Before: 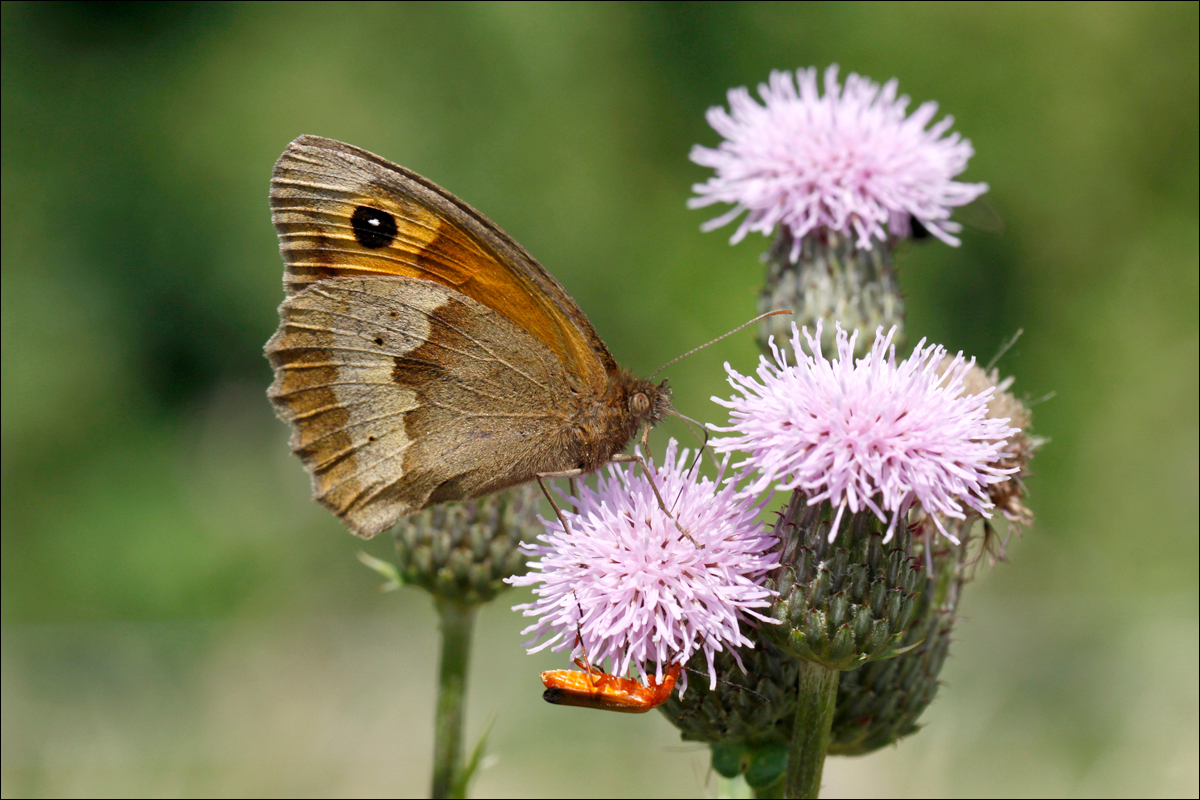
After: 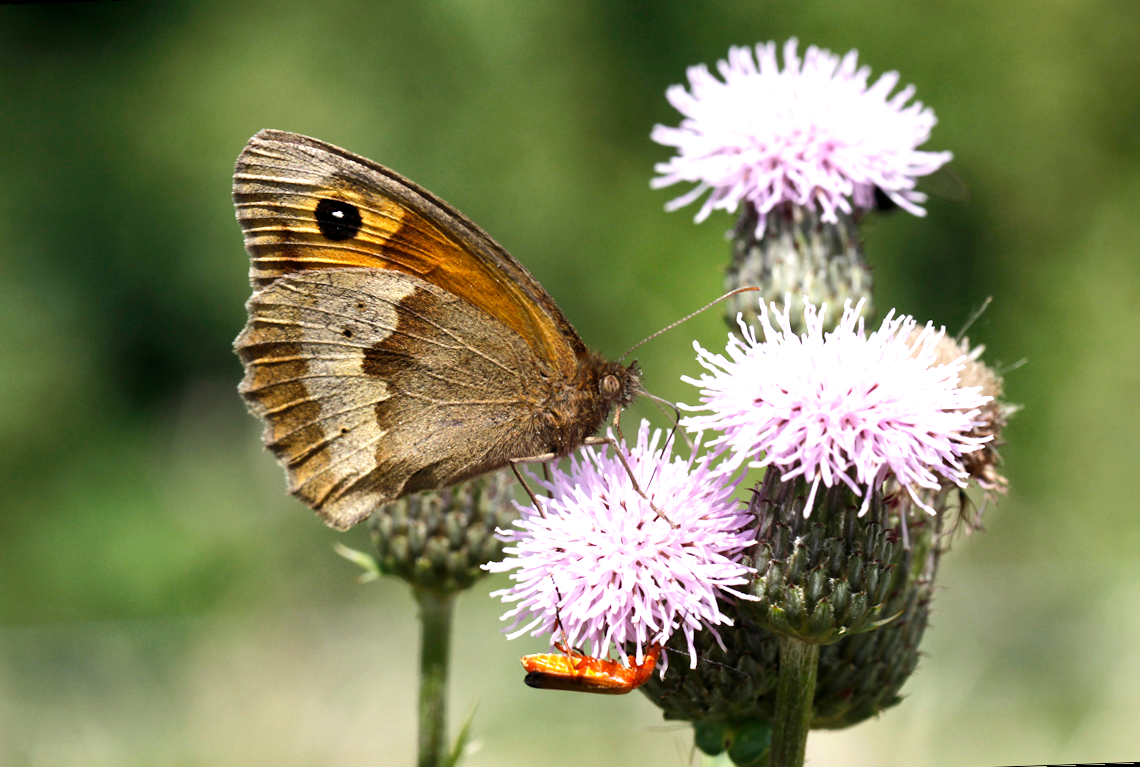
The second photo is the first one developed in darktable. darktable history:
tone equalizer: -8 EV -0.75 EV, -7 EV -0.7 EV, -6 EV -0.6 EV, -5 EV -0.4 EV, -3 EV 0.4 EV, -2 EV 0.6 EV, -1 EV 0.7 EV, +0 EV 0.75 EV, edges refinement/feathering 500, mask exposure compensation -1.57 EV, preserve details no
rotate and perspective: rotation -2.12°, lens shift (vertical) 0.009, lens shift (horizontal) -0.008, automatic cropping original format, crop left 0.036, crop right 0.964, crop top 0.05, crop bottom 0.959
